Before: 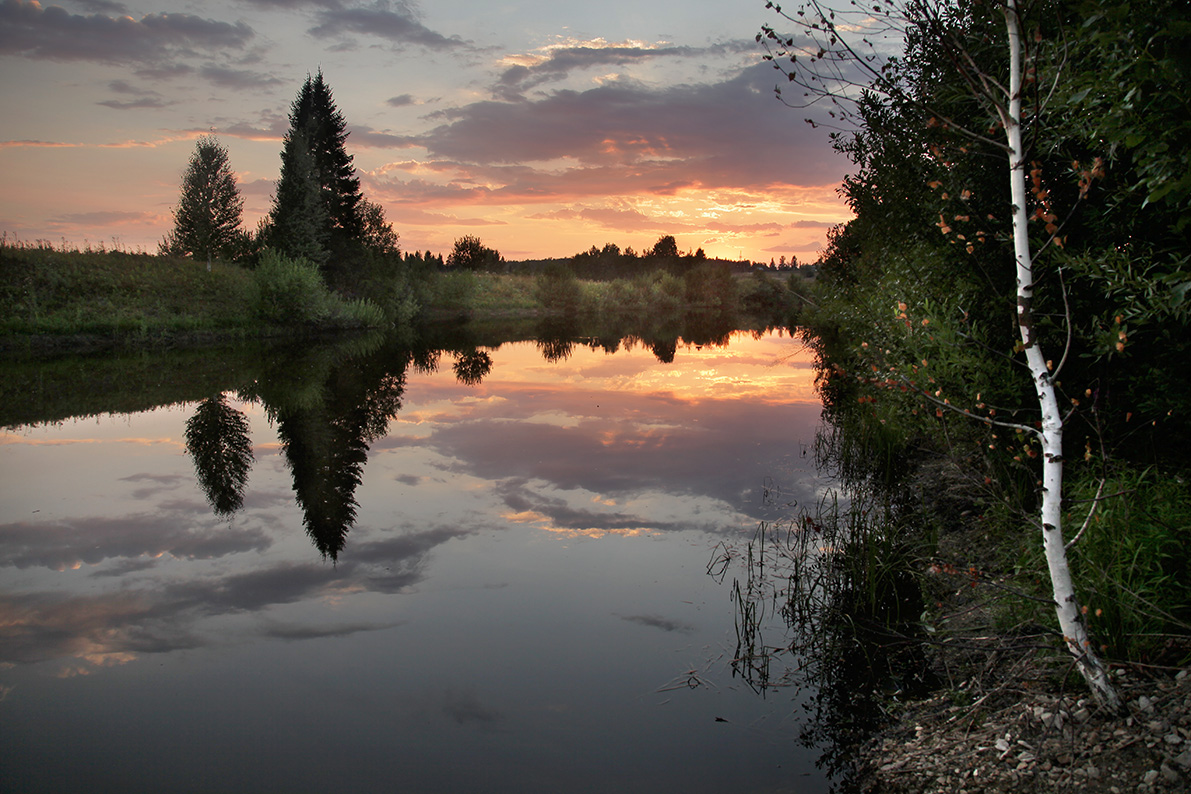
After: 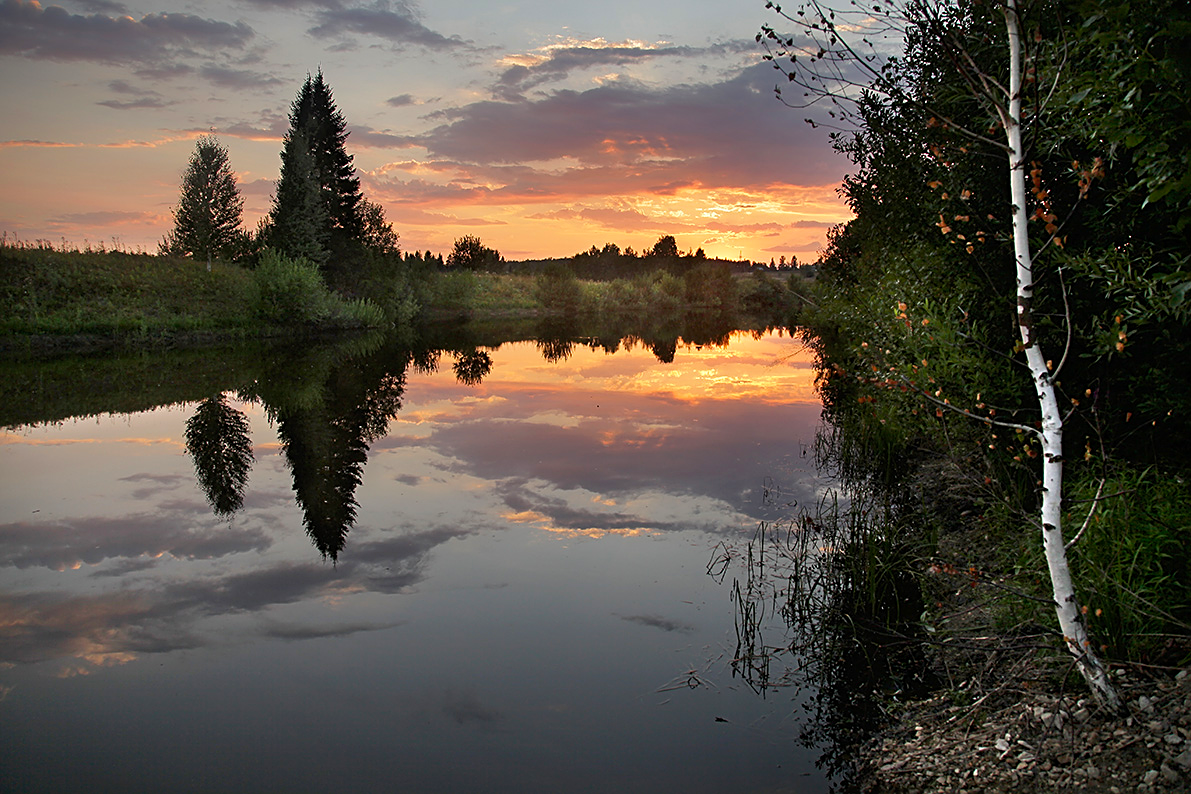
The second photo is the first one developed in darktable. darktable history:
color balance rgb: perceptual saturation grading › global saturation 20%, global vibrance 10%
sharpen: on, module defaults
